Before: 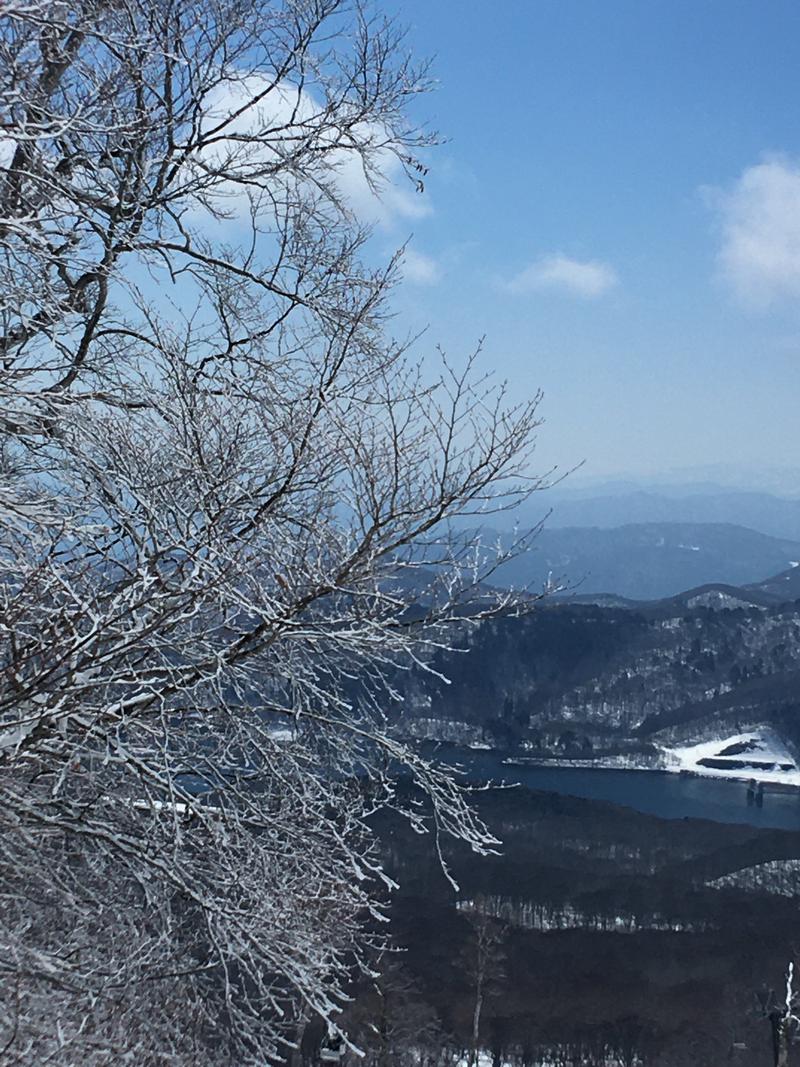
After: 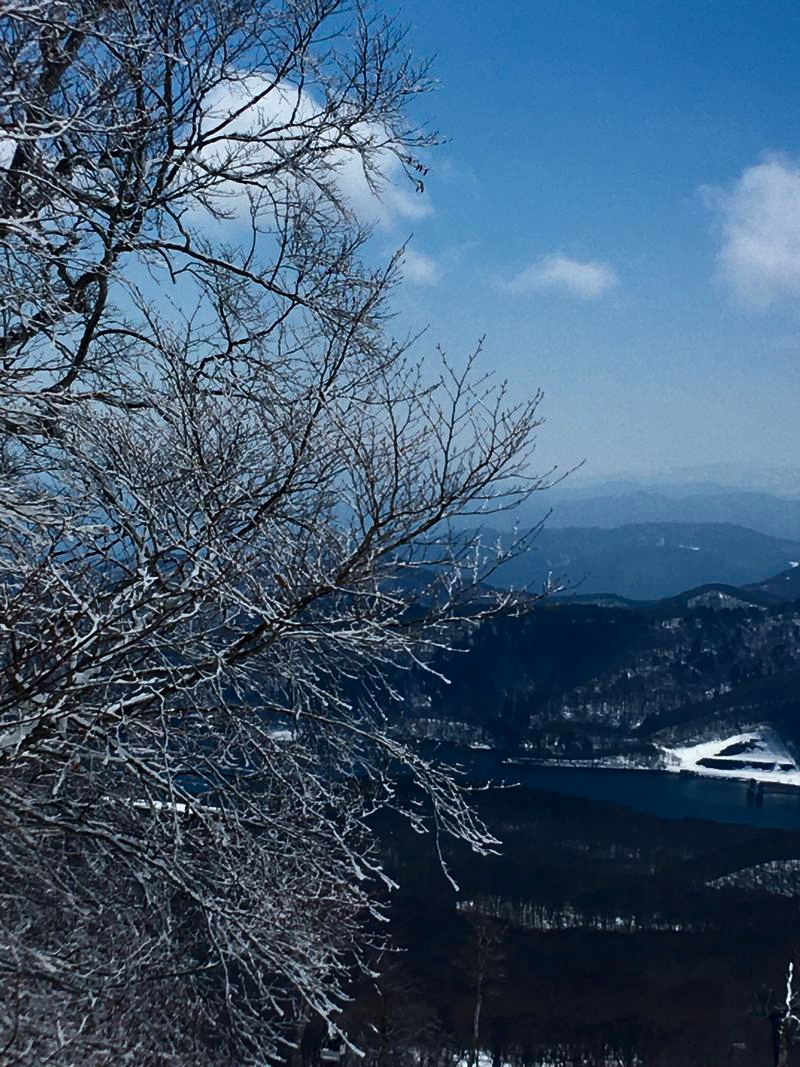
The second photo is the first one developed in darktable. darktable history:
contrast brightness saturation: contrast 0.103, brightness -0.268, saturation 0.136
